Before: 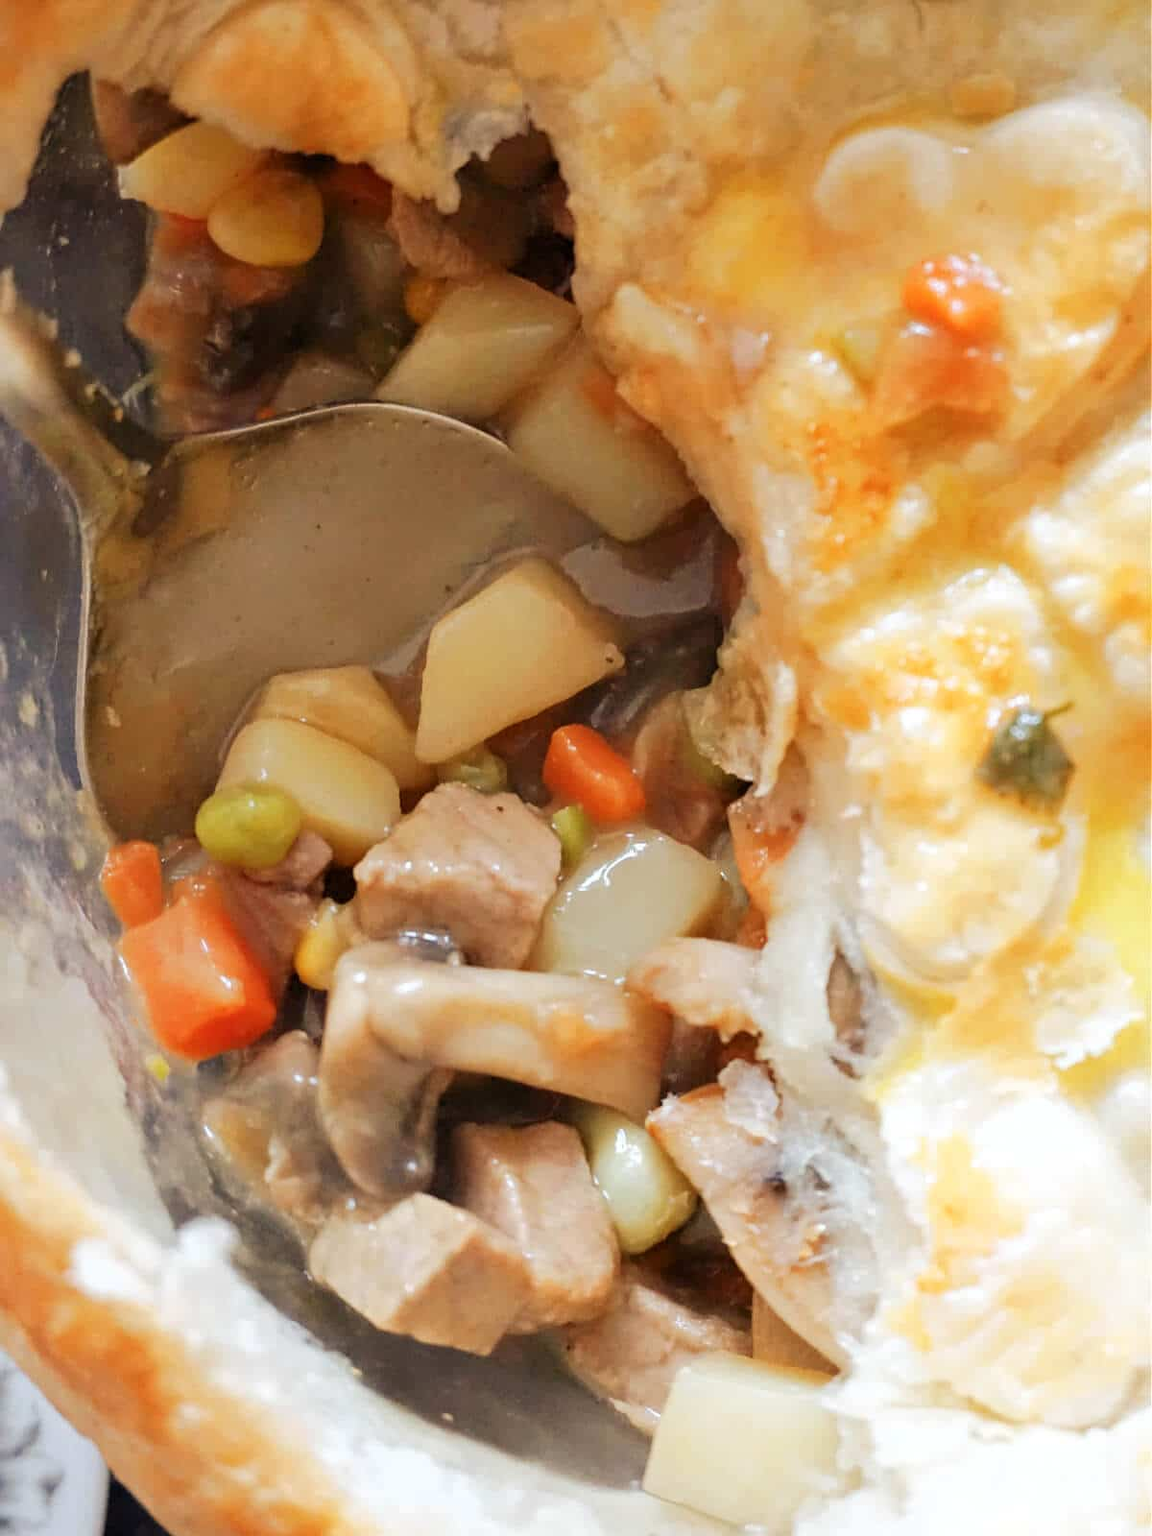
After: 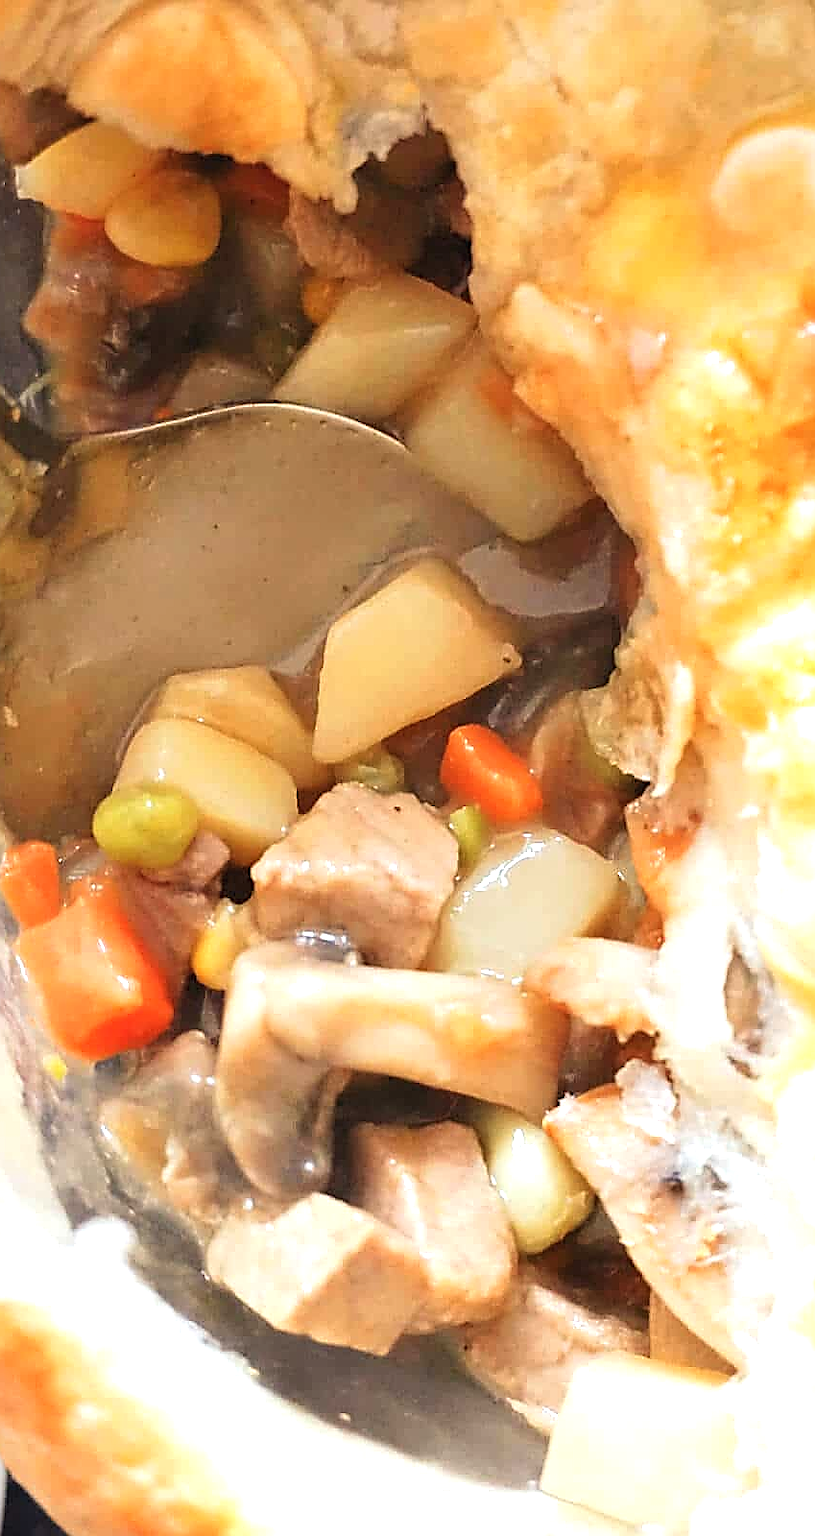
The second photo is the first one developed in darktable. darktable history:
sharpen: radius 1.409, amount 1.264, threshold 0.651
crop and rotate: left 8.945%, right 20.27%
exposure: black level correction -0.002, exposure 0.706 EV, compensate exposure bias true, compensate highlight preservation false
